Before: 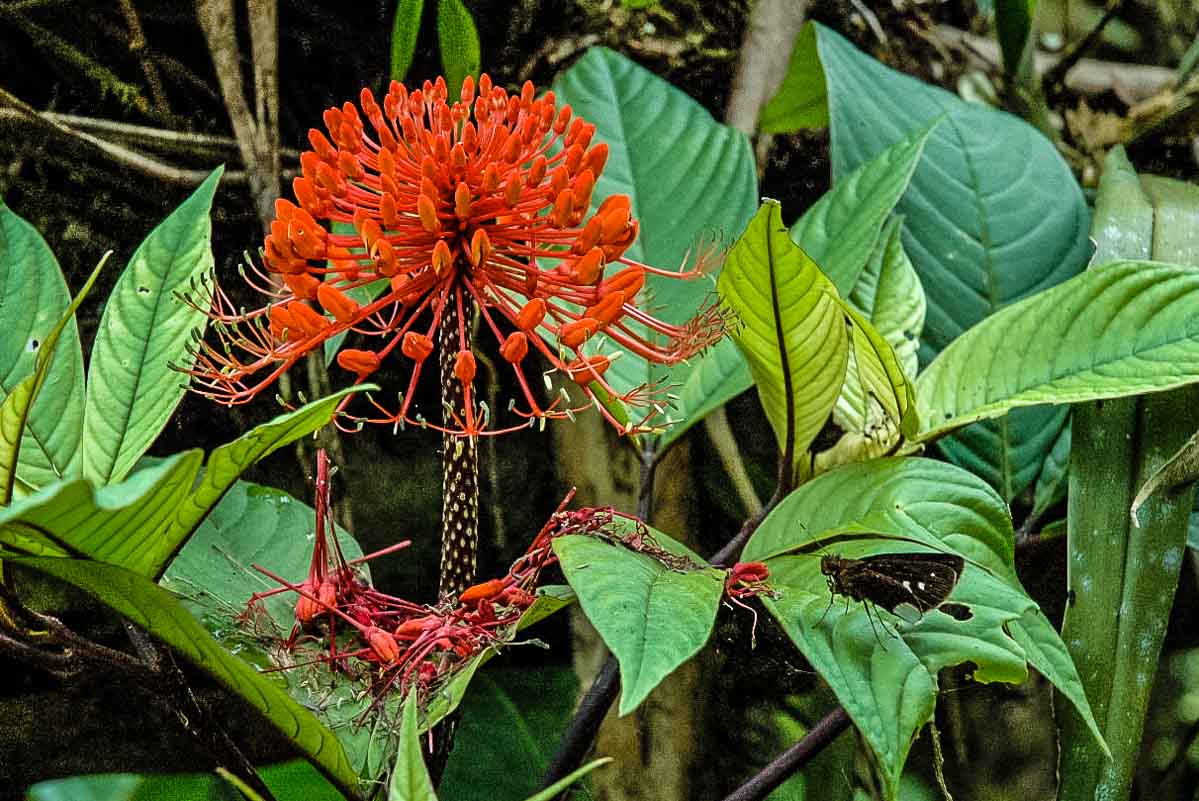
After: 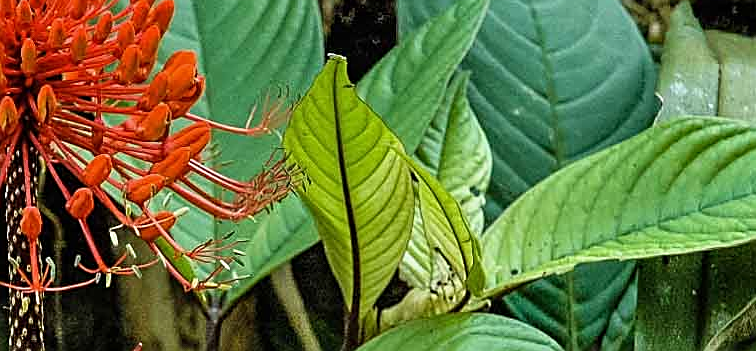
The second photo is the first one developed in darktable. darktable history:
crop: left 36.21%, top 18.028%, right 0.665%, bottom 38.034%
sharpen: on, module defaults
exposure: exposure -0.141 EV, compensate highlight preservation false
